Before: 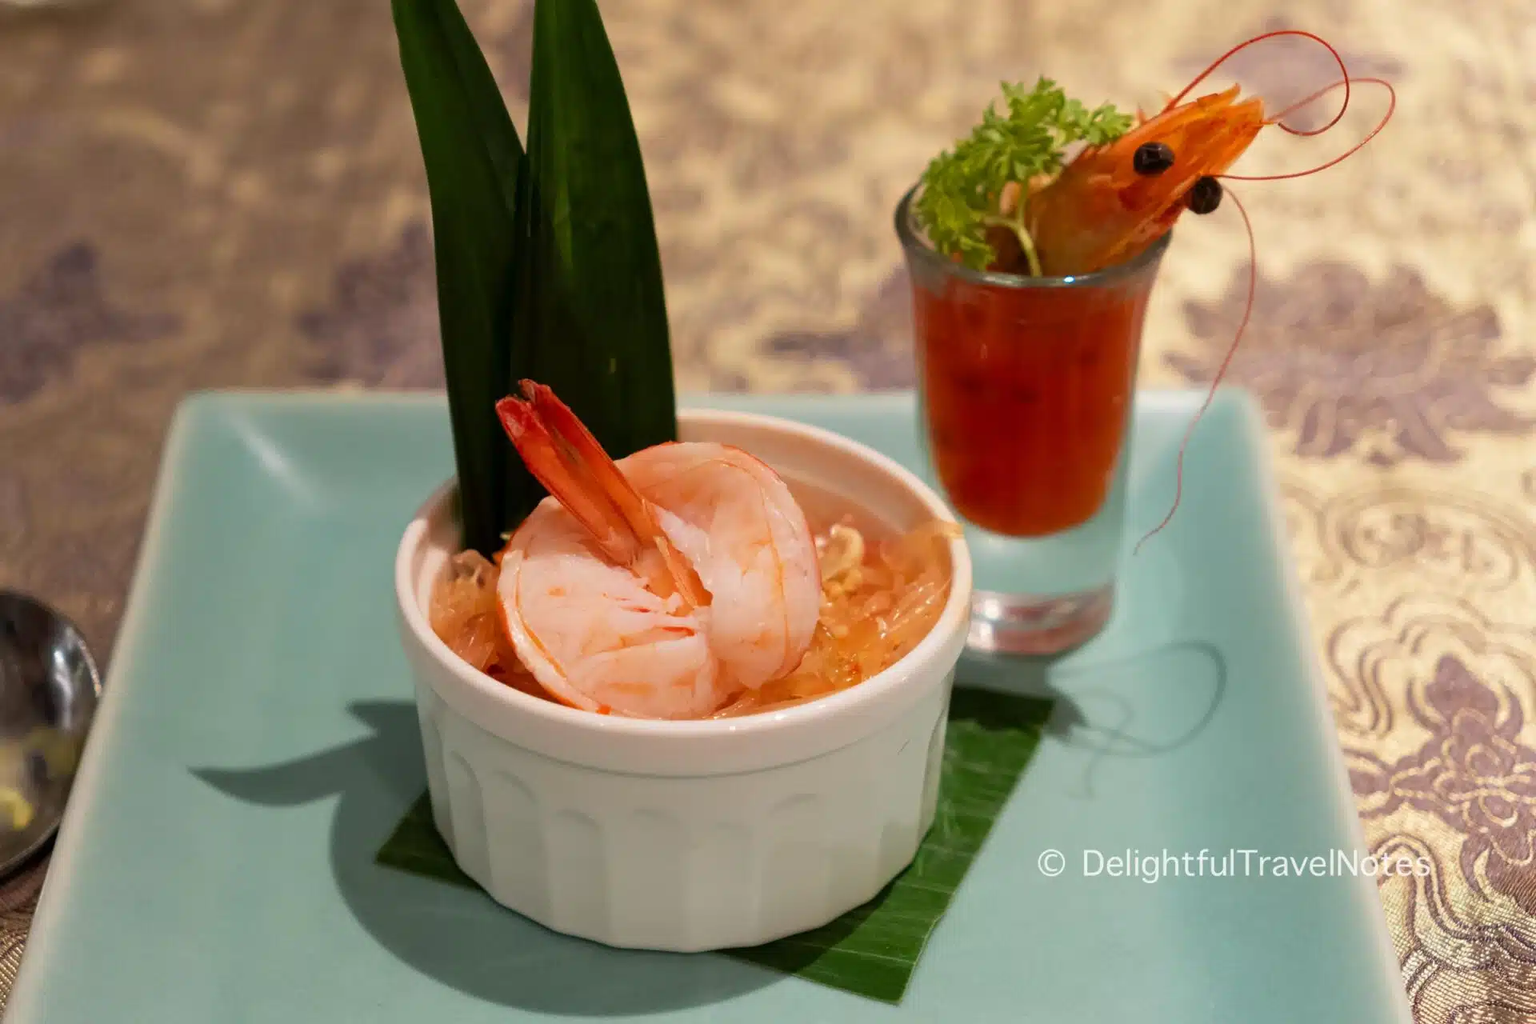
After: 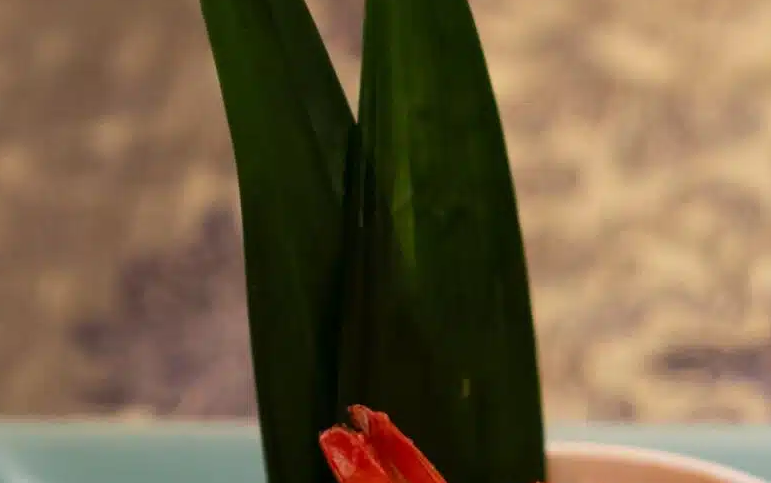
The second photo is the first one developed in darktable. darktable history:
crop: left 15.674%, top 5.443%, right 44.16%, bottom 56.78%
